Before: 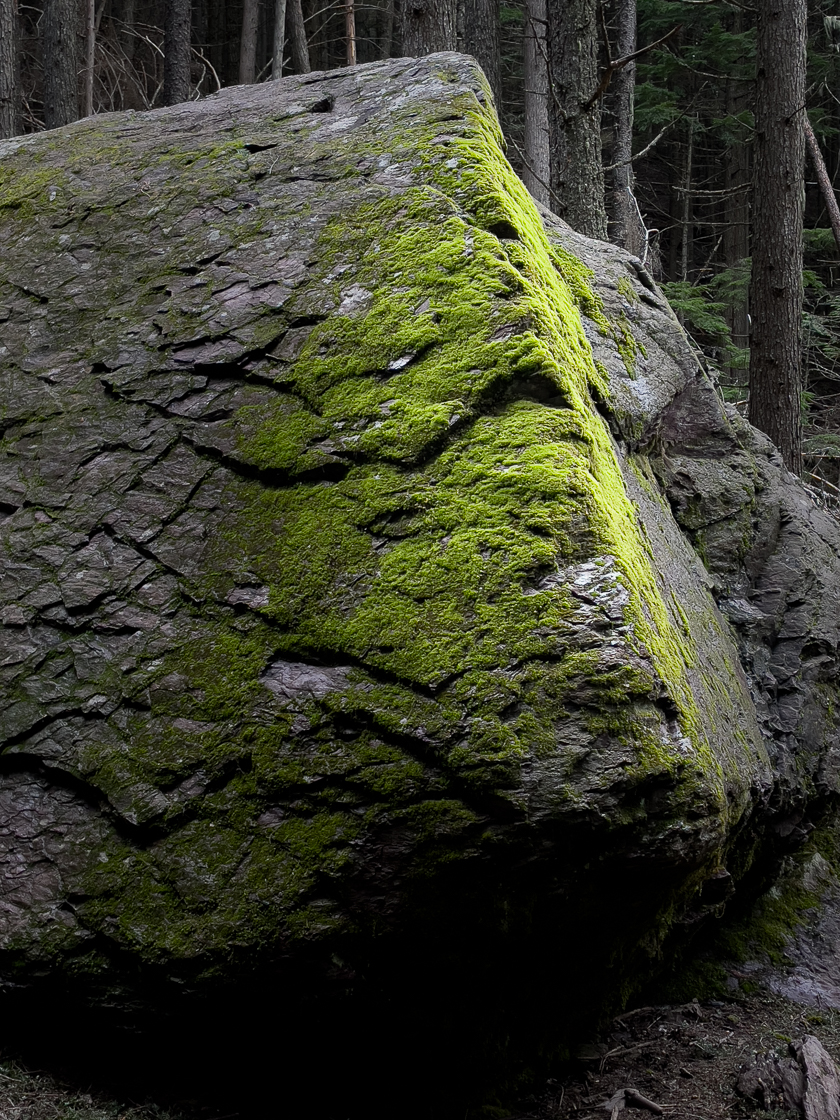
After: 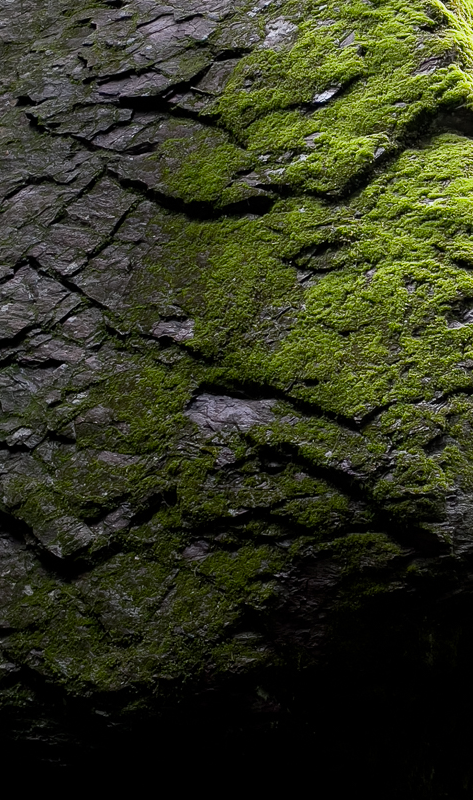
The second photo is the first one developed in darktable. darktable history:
white balance: red 1.004, blue 1.024
crop: left 8.966%, top 23.852%, right 34.699%, bottom 4.703%
